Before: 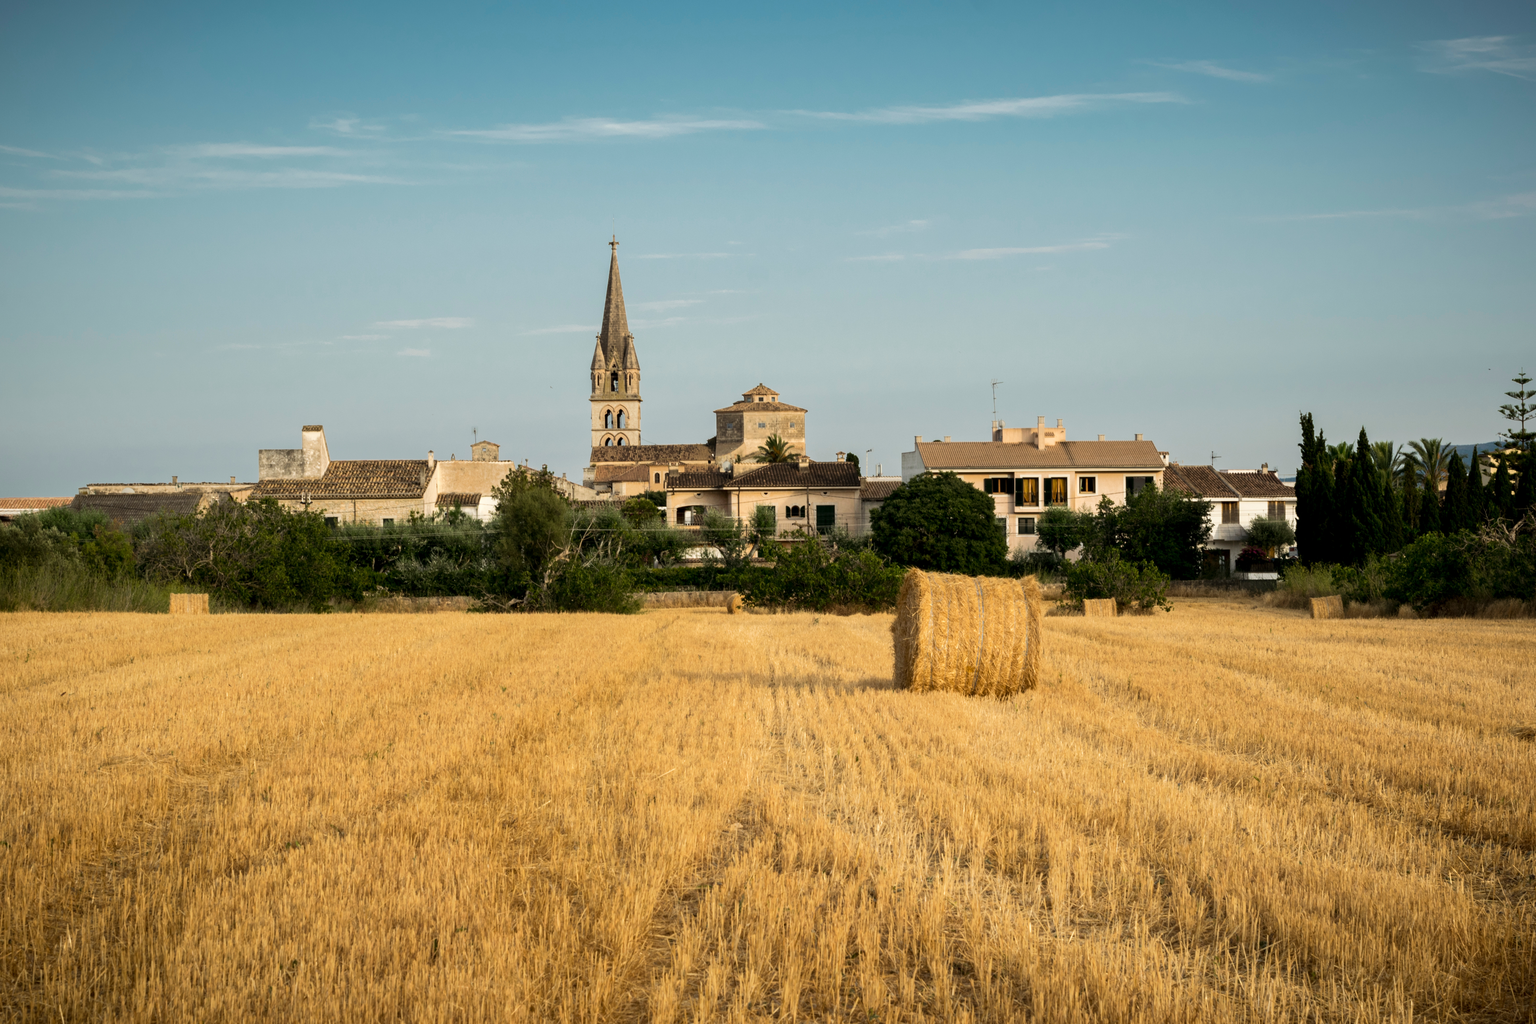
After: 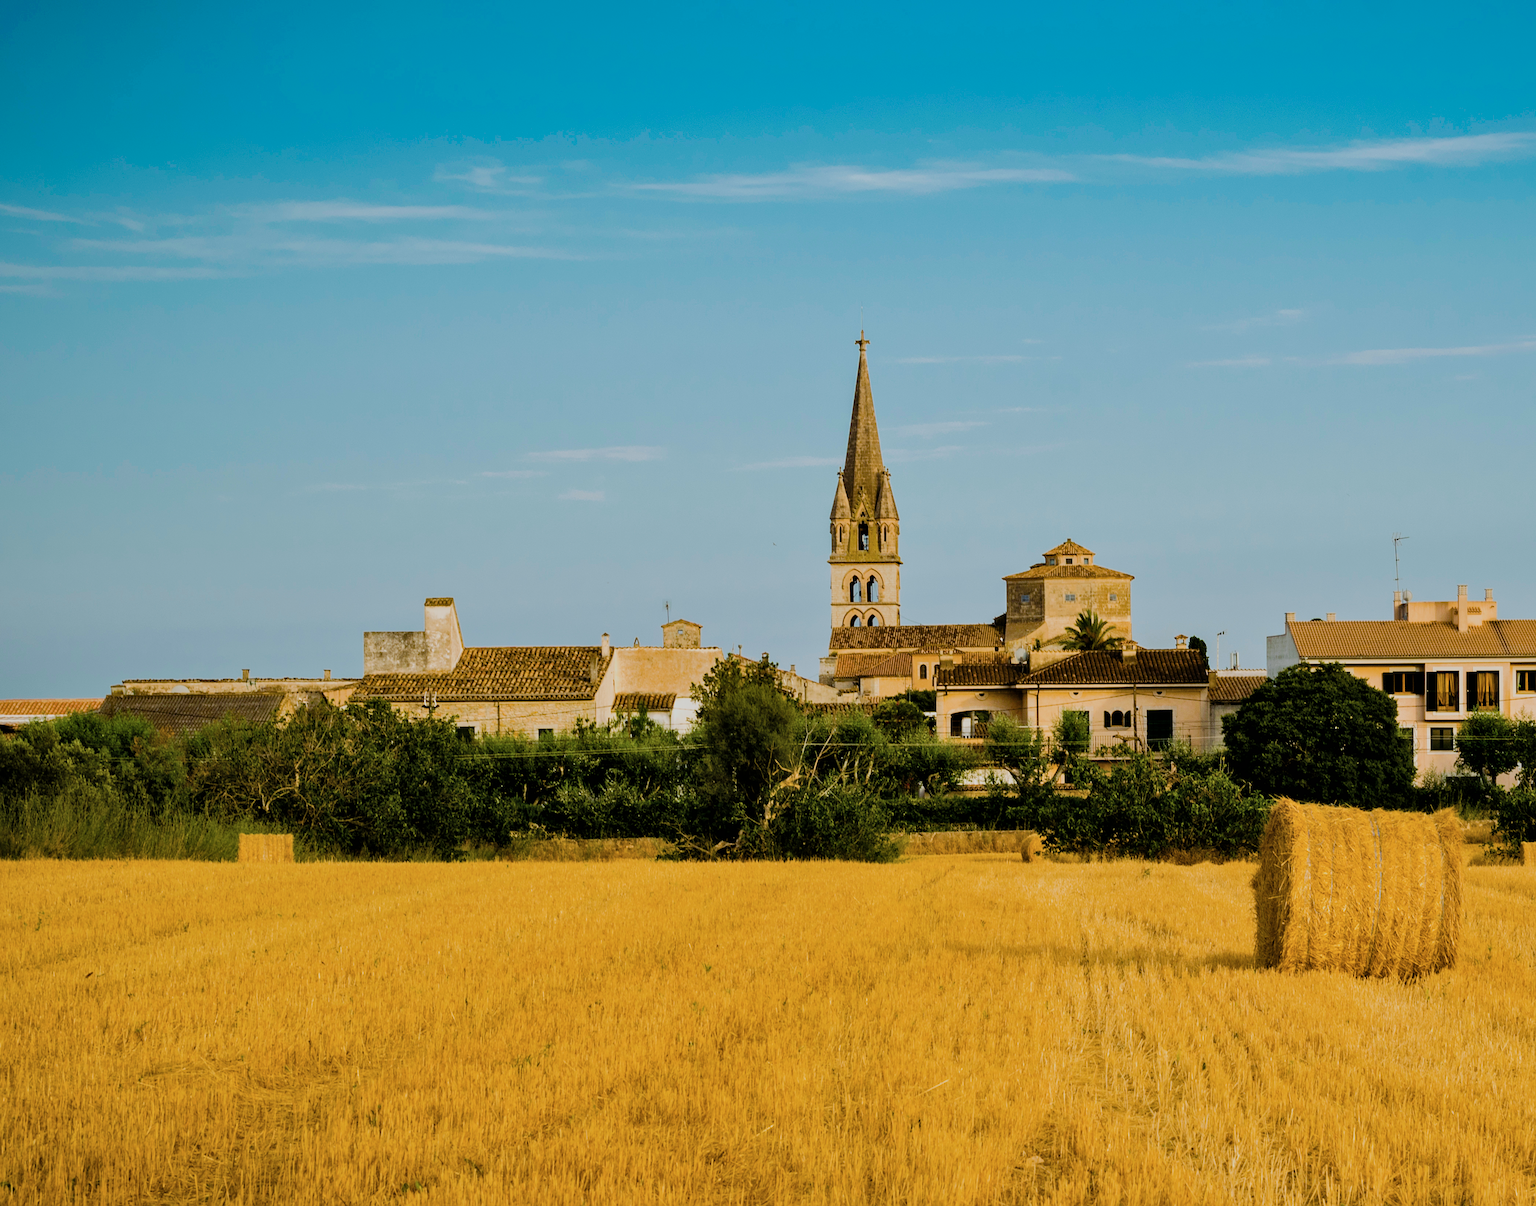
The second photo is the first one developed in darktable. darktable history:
crop: right 28.783%, bottom 16.104%
sharpen: on, module defaults
shadows and highlights: shadows 37.76, highlights -27, soften with gaussian
color balance rgb: linear chroma grading › global chroma 8.772%, perceptual saturation grading › global saturation 20%, perceptual saturation grading › highlights -25.817%, perceptual saturation grading › shadows 49.865%, global vibrance 50.403%
color correction: highlights a* -0.803, highlights b* -9.41
filmic rgb: black relative exposure -7.65 EV, white relative exposure 4.56 EV, hardness 3.61
